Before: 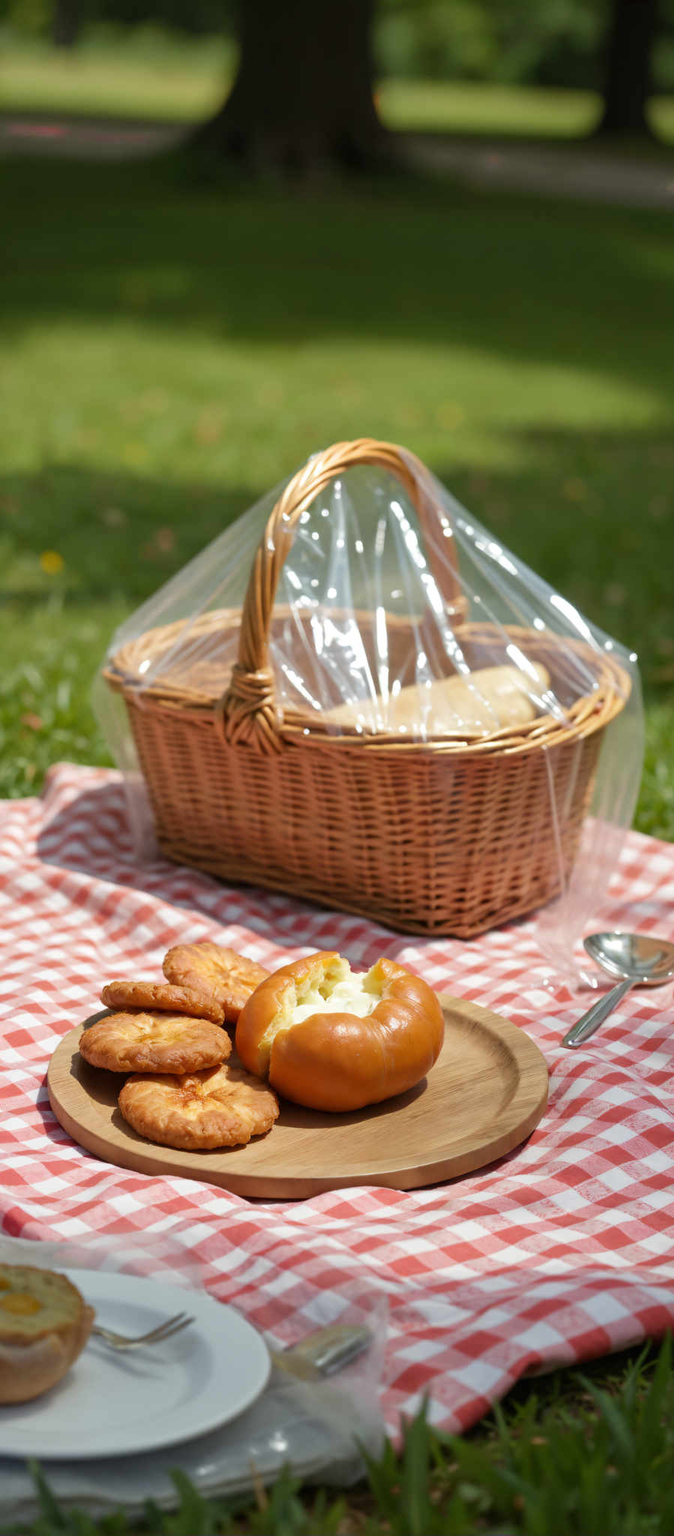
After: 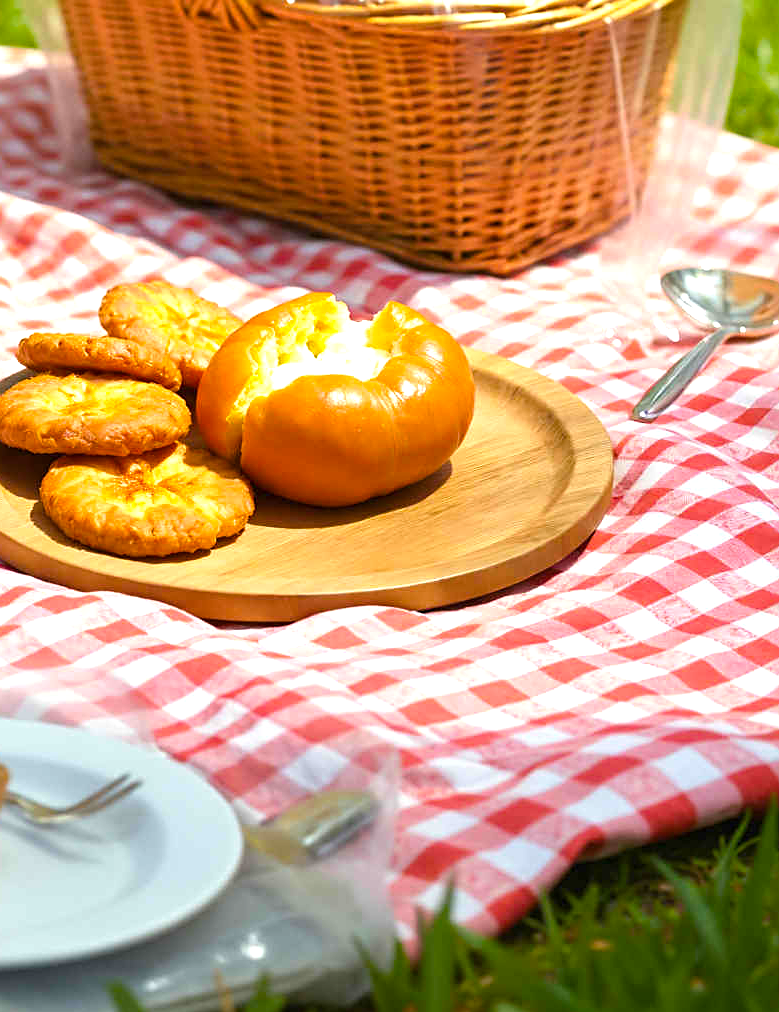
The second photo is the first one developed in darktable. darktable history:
crop and rotate: left 13.307%, top 47.663%, bottom 2.921%
exposure: black level correction 0, exposure 0.868 EV, compensate exposure bias true, compensate highlight preservation false
sharpen: amount 0.498
color balance rgb: linear chroma grading › global chroma 41.374%, perceptual saturation grading › global saturation 0.113%
